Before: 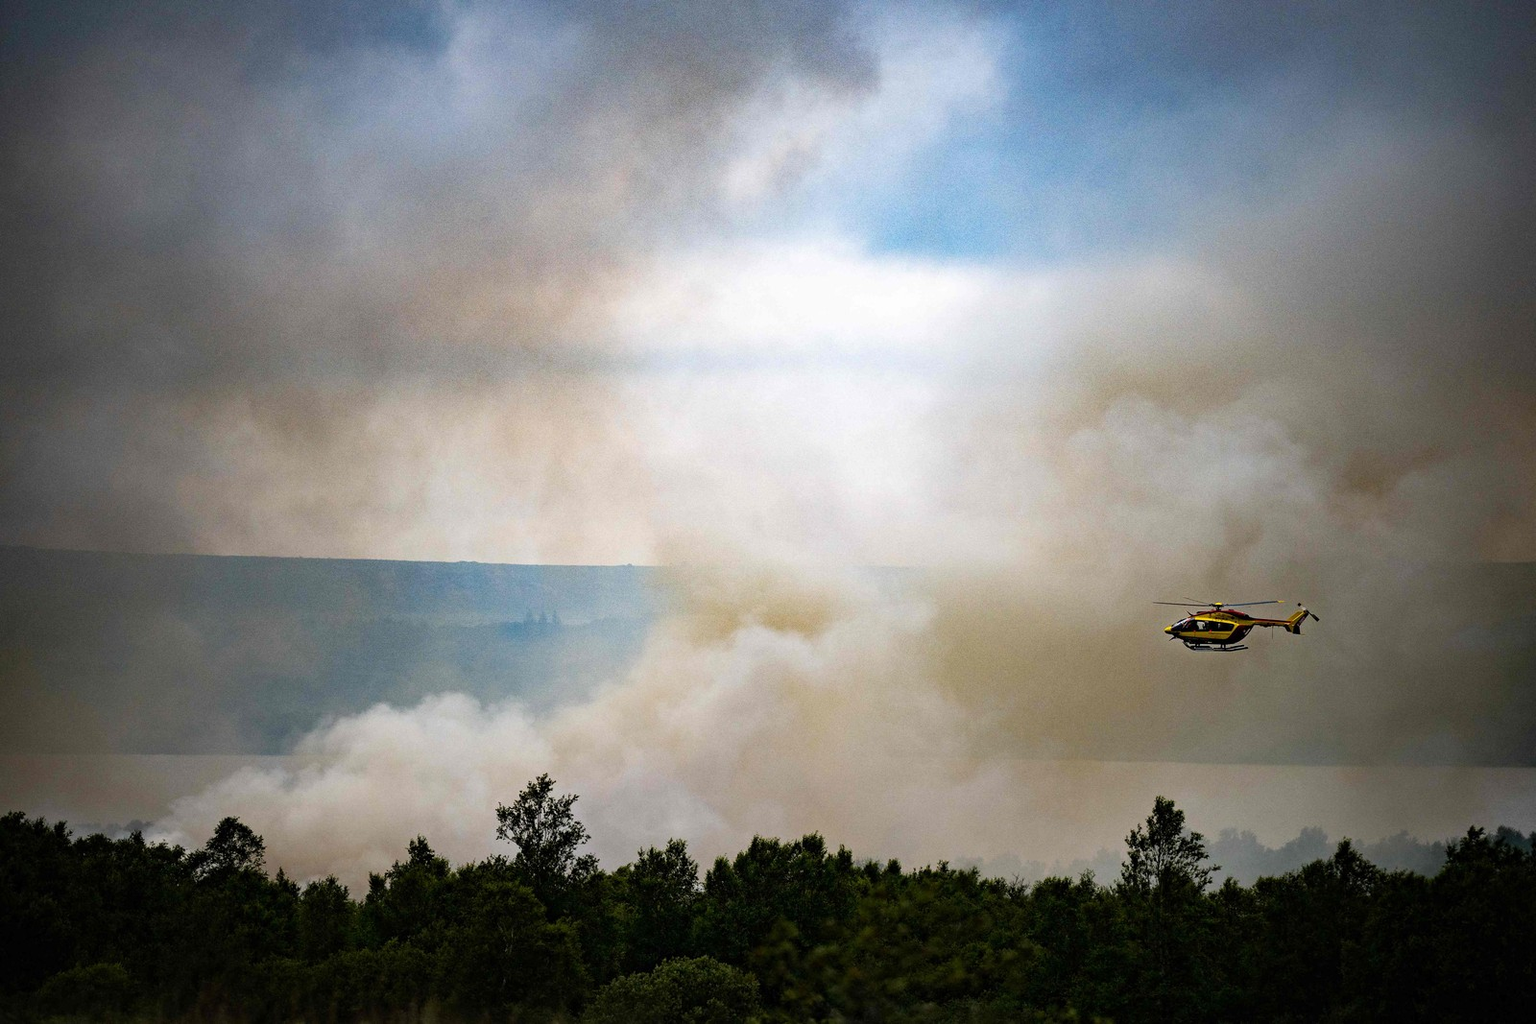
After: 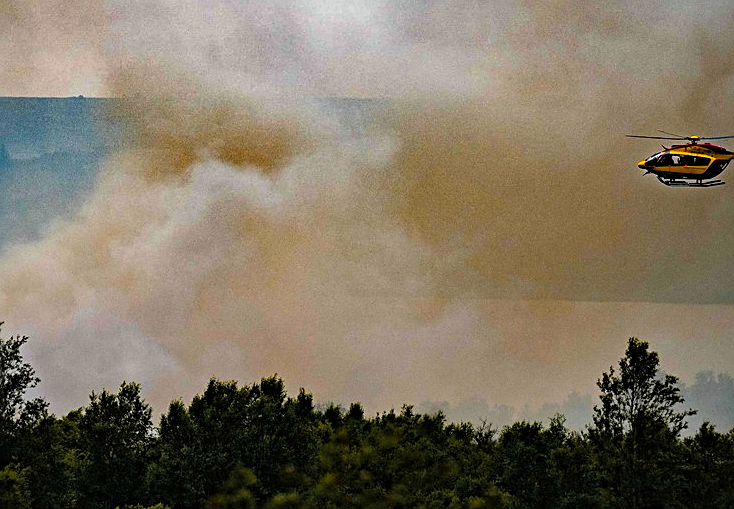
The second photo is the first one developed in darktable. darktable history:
crop: left 35.952%, top 46.193%, right 18.136%, bottom 6.061%
color zones: curves: ch1 [(0.263, 0.53) (0.376, 0.287) (0.487, 0.512) (0.748, 0.547) (1, 0.513)]; ch2 [(0.262, 0.45) (0.751, 0.477)]
color balance rgb: perceptual saturation grading › global saturation 25.017%
shadows and highlights: white point adjustment -3.74, highlights -63.64, soften with gaussian
local contrast: mode bilateral grid, contrast 21, coarseness 50, detail 120%, midtone range 0.2
haze removal: compatibility mode true, adaptive false
sharpen: on, module defaults
